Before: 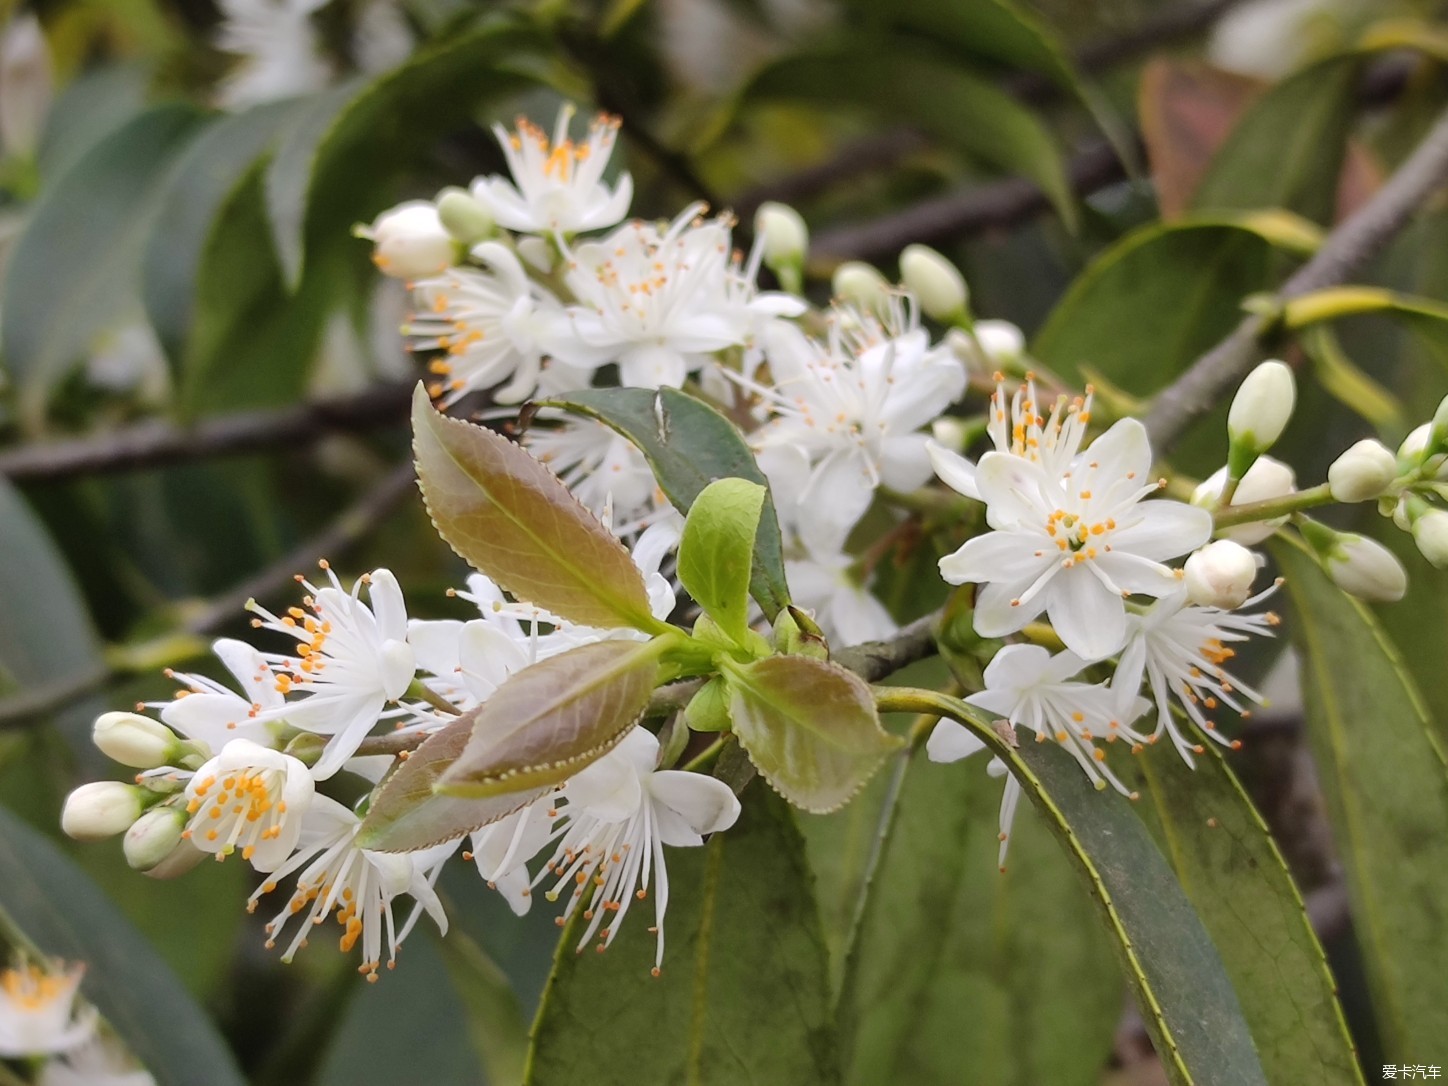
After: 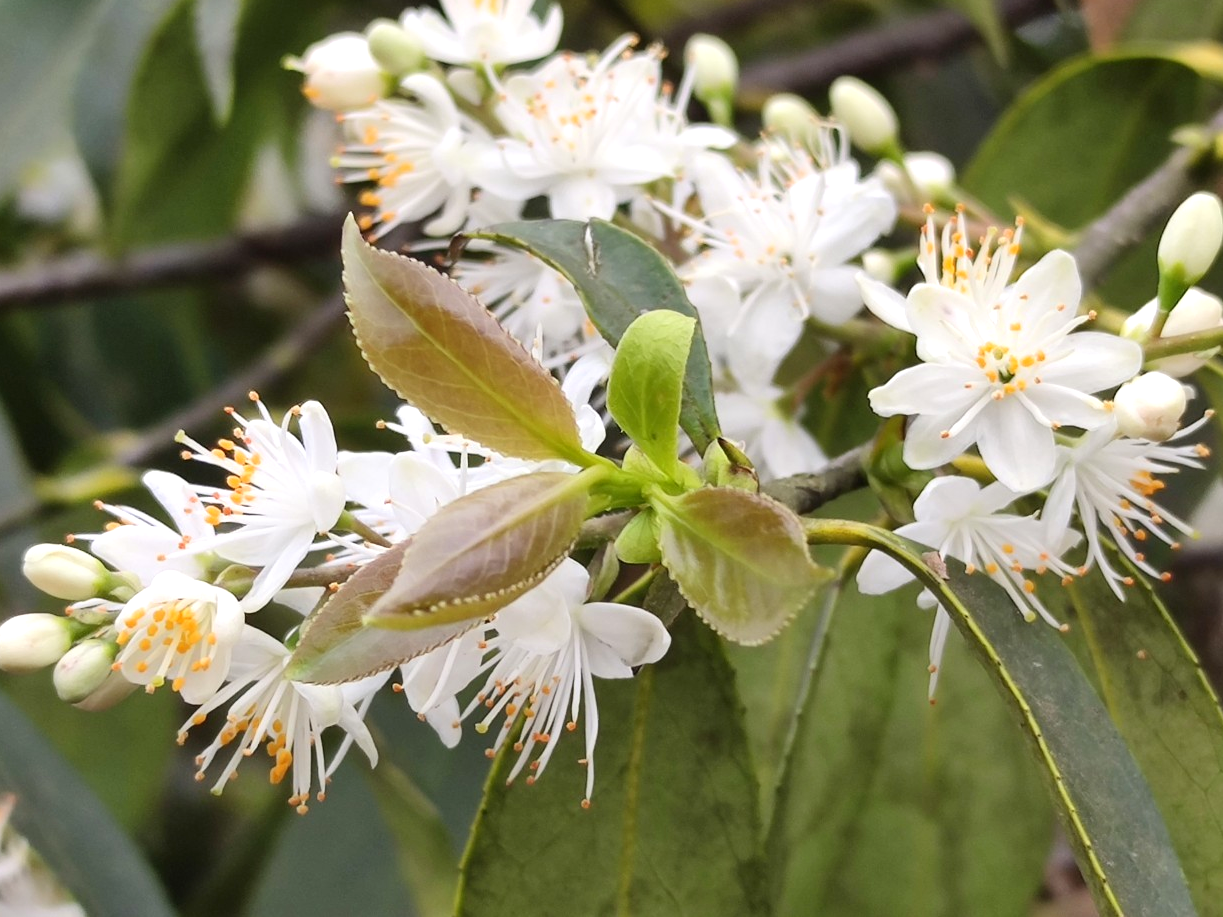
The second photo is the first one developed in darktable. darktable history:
exposure: exposure 0.376 EV, compensate highlight preservation false
contrast brightness saturation: contrast 0.08, saturation 0.02
crop and rotate: left 4.842%, top 15.51%, right 10.668%
